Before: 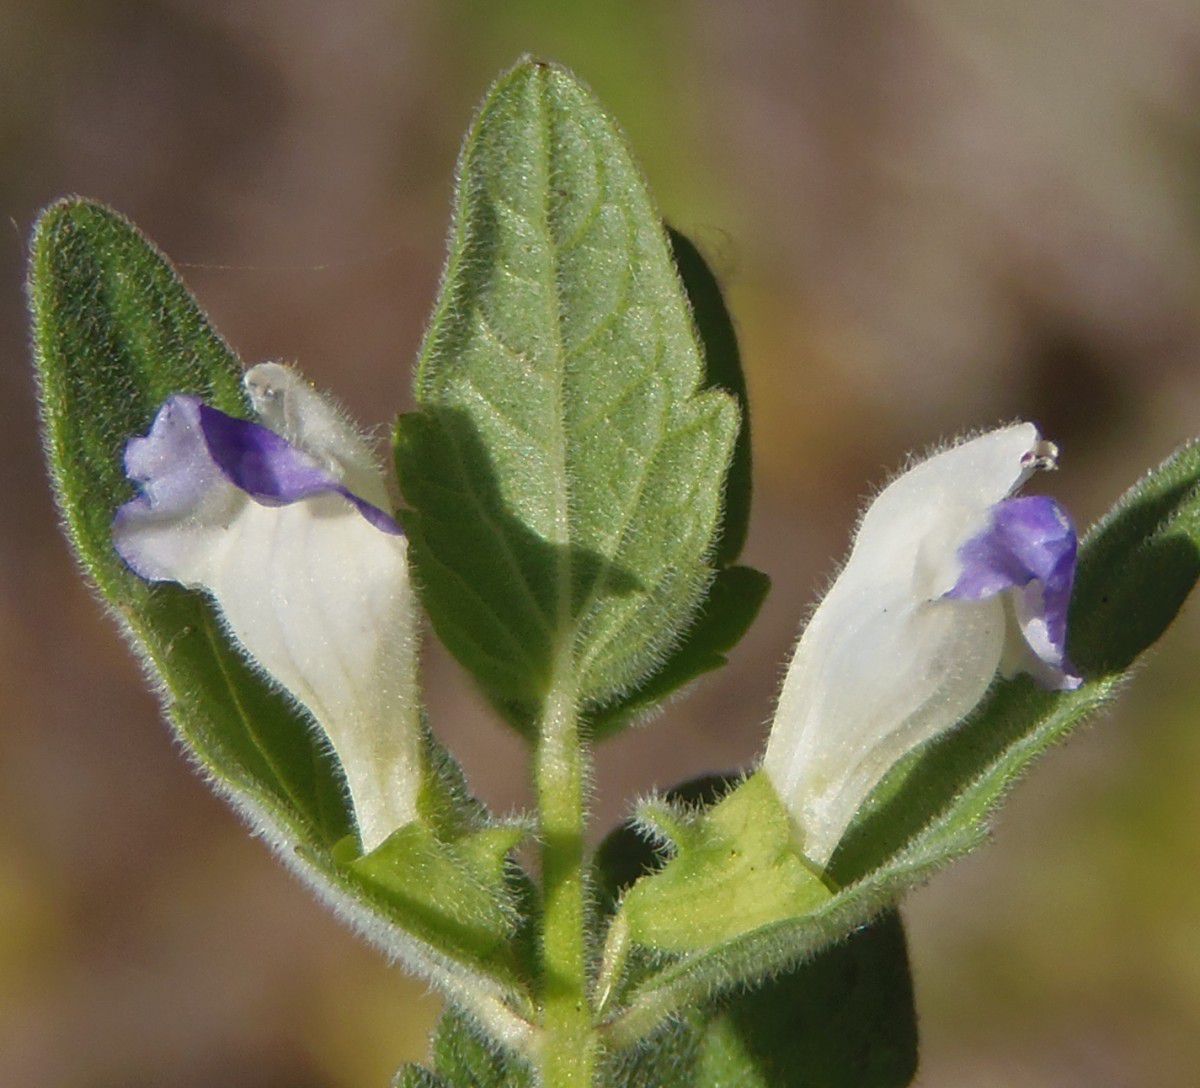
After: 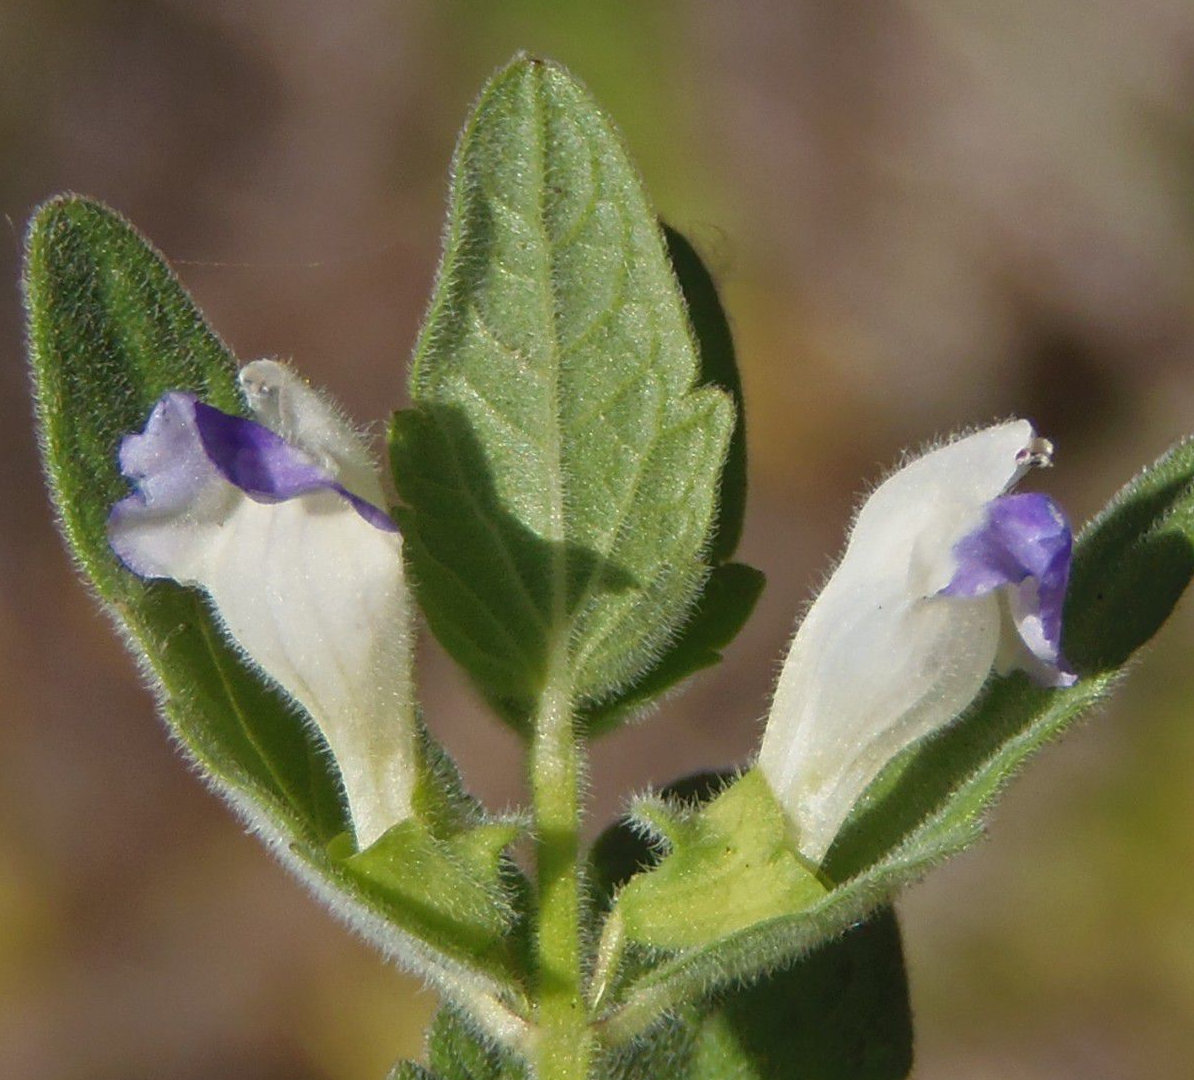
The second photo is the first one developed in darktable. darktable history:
crop and rotate: left 0.464%, top 0.296%, bottom 0.397%
